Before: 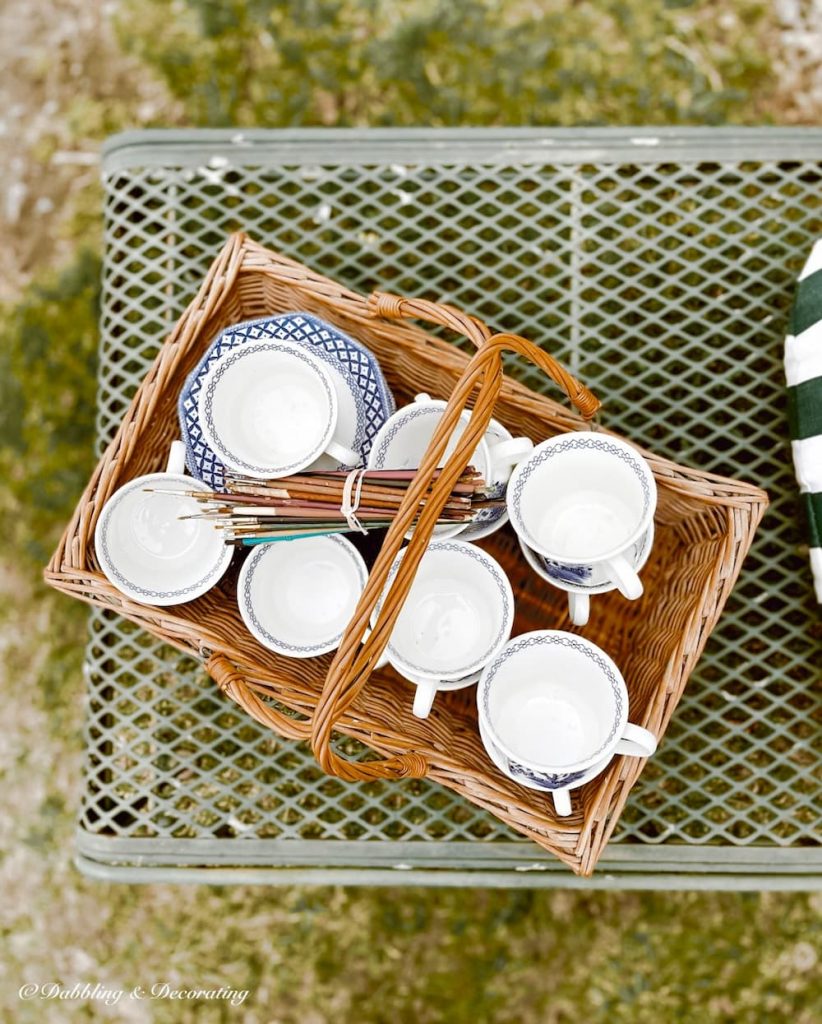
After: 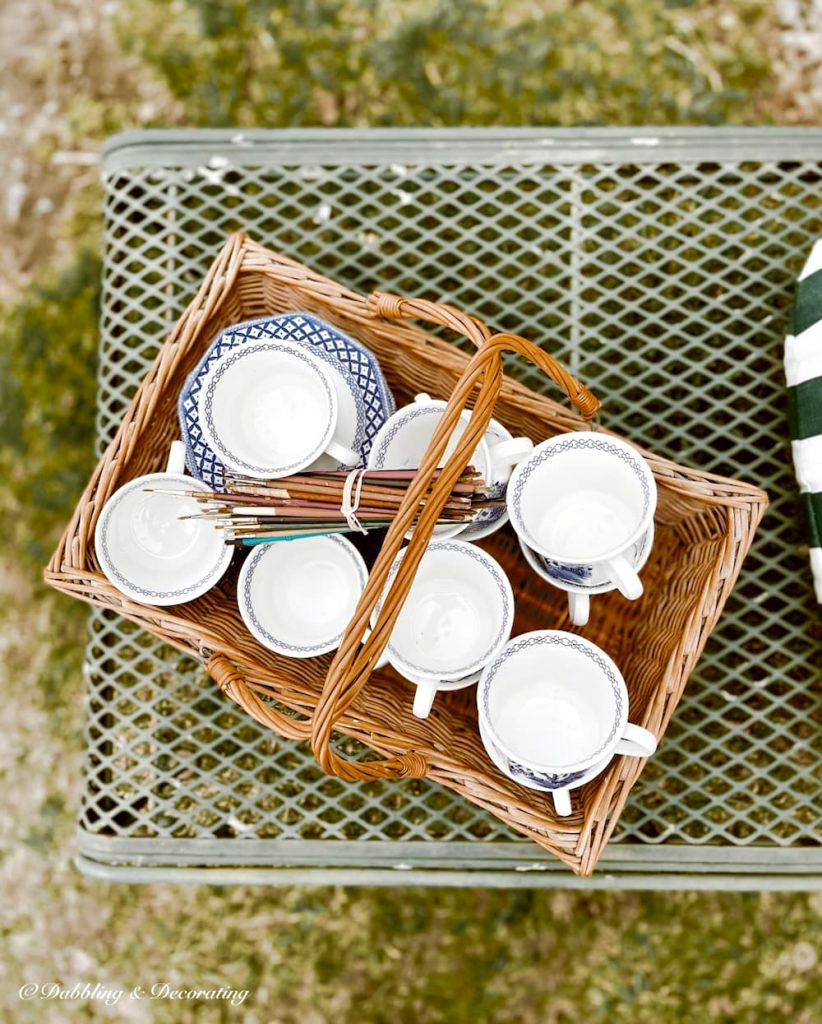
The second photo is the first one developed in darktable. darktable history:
local contrast: mode bilateral grid, contrast 19, coarseness 51, detail 119%, midtone range 0.2
contrast brightness saturation: contrast 0.071
